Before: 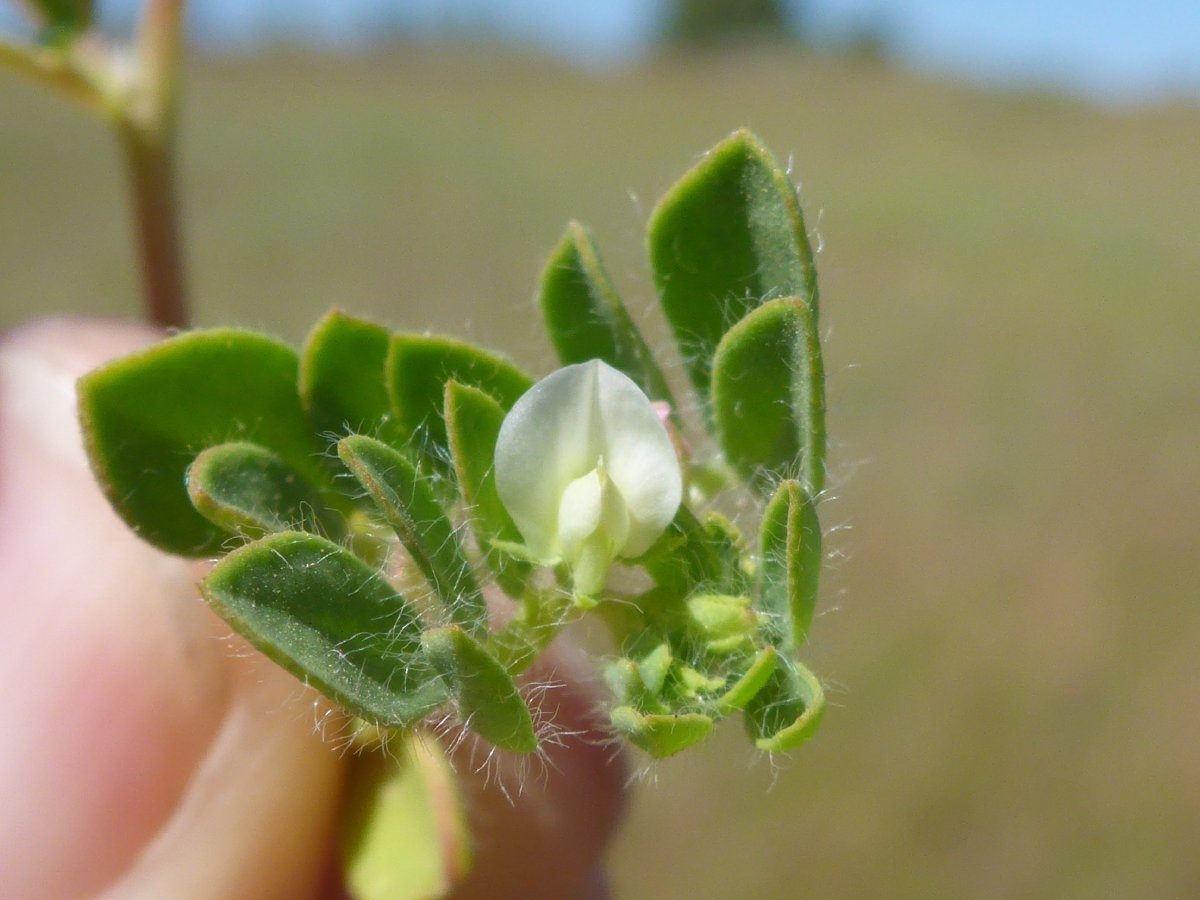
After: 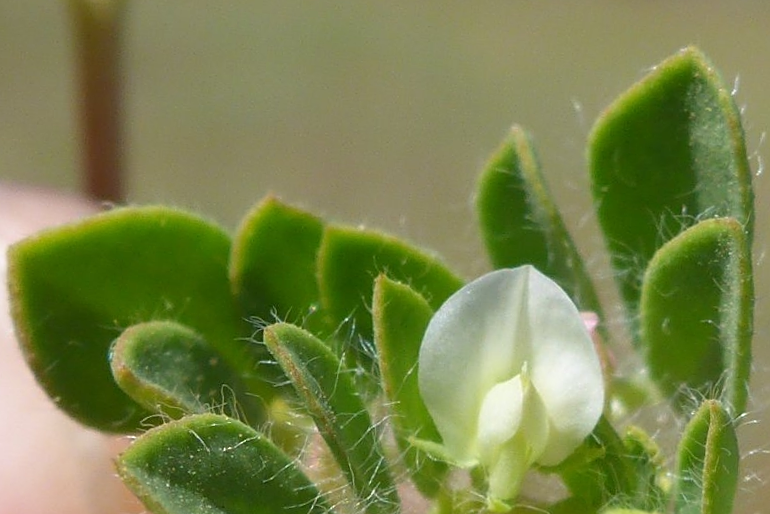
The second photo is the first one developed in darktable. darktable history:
sharpen: on, module defaults
exposure: exposure -0.003 EV, compensate highlight preservation false
crop and rotate: angle -4.31°, left 2.055%, top 6.699%, right 27.505%, bottom 30.524%
